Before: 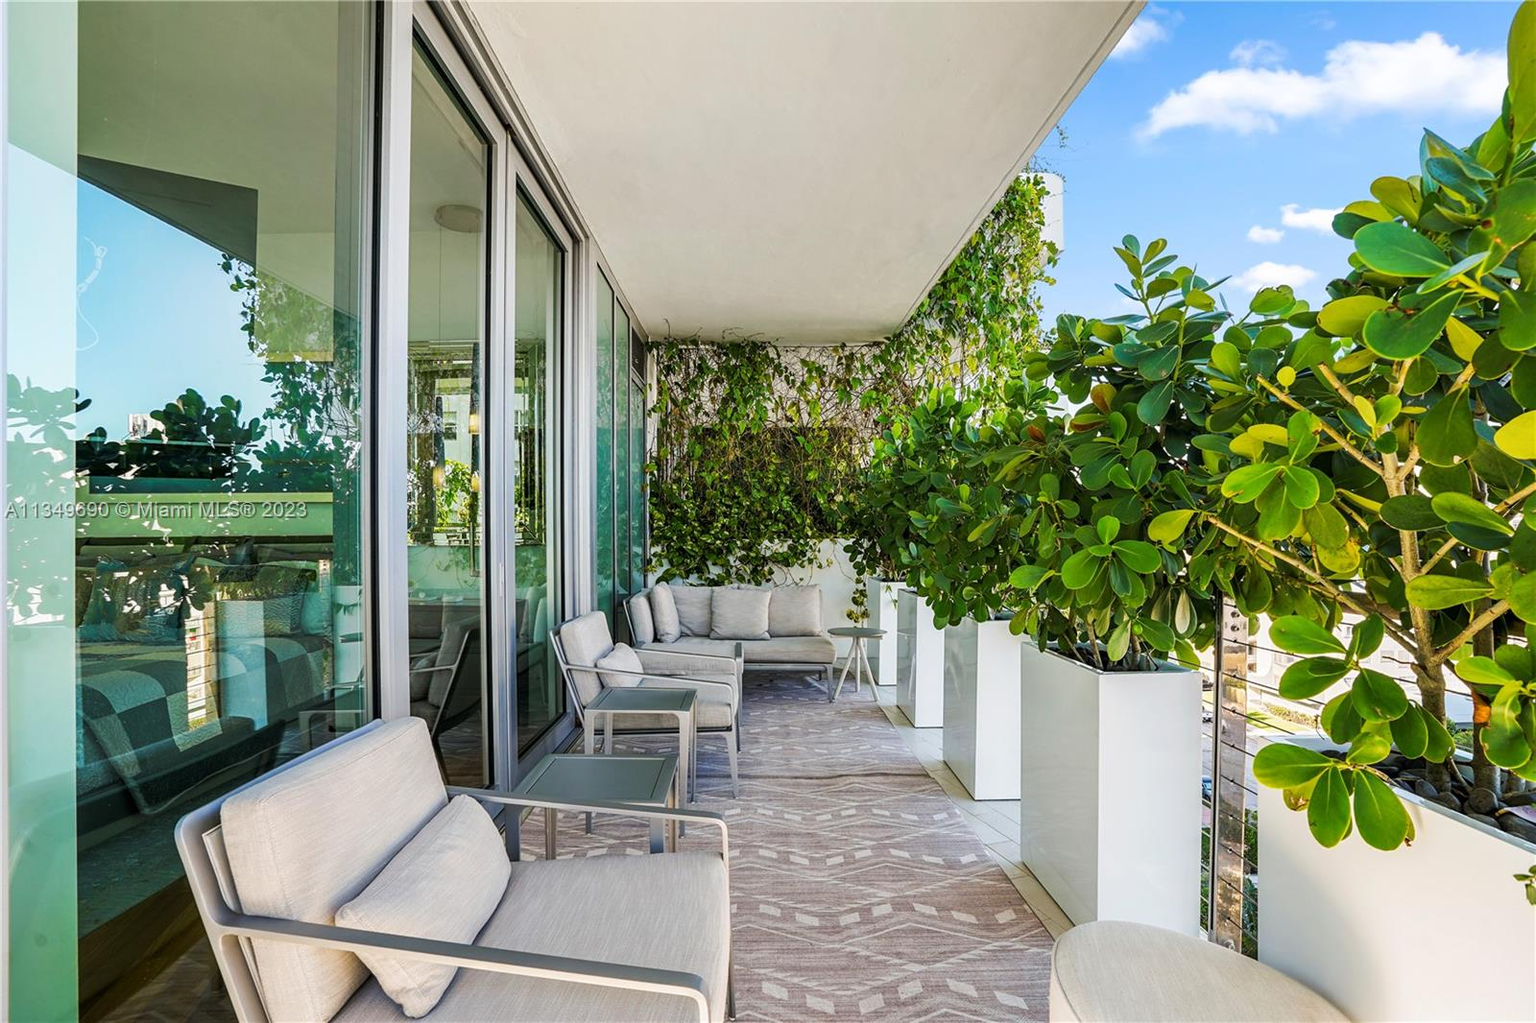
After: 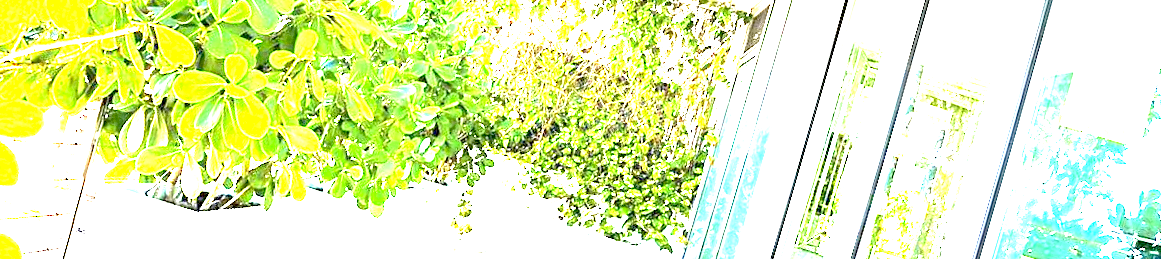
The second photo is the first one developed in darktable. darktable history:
exposure: black level correction 0.001, exposure 1.398 EV, compensate exposure bias true, compensate highlight preservation false
crop and rotate: angle 16.12°, top 30.835%, bottom 35.653%
grain: coarseness 7.08 ISO, strength 21.67%, mid-tones bias 59.58%
